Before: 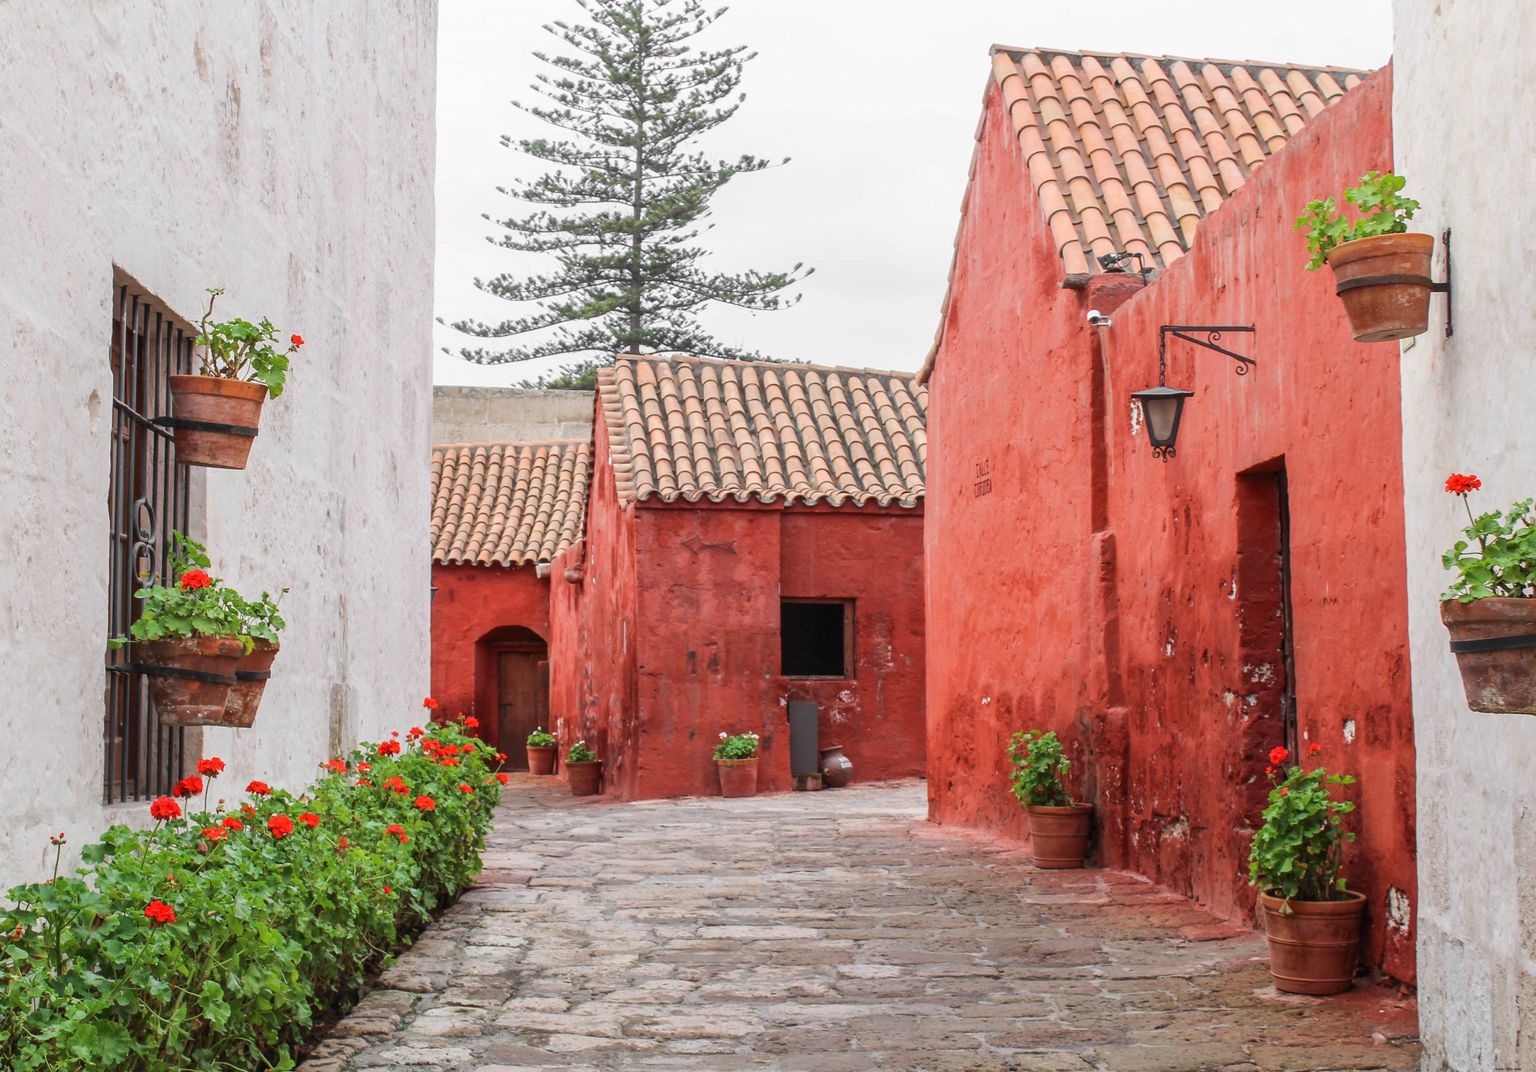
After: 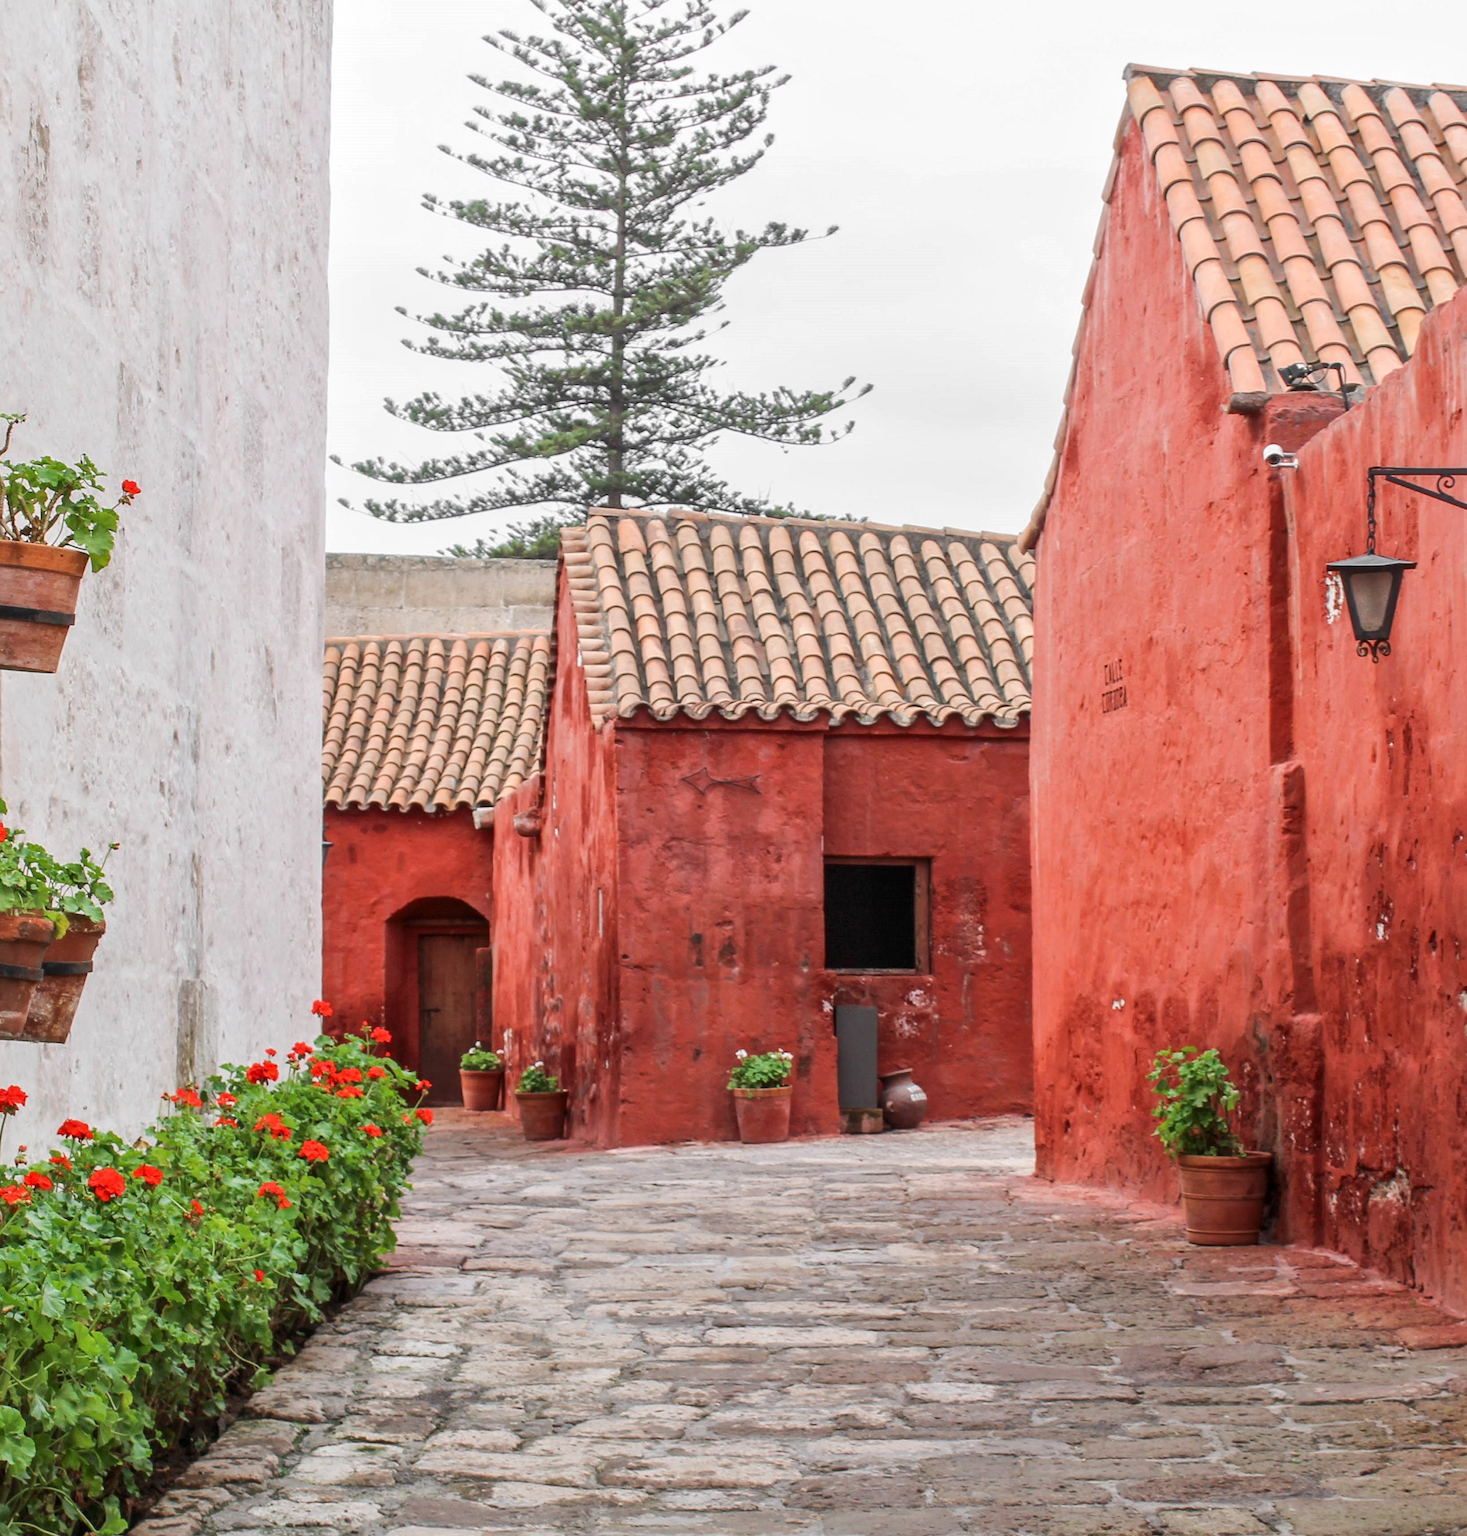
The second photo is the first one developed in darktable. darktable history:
crop and rotate: left 13.424%, right 19.931%
local contrast: mode bilateral grid, contrast 19, coarseness 49, detail 119%, midtone range 0.2
